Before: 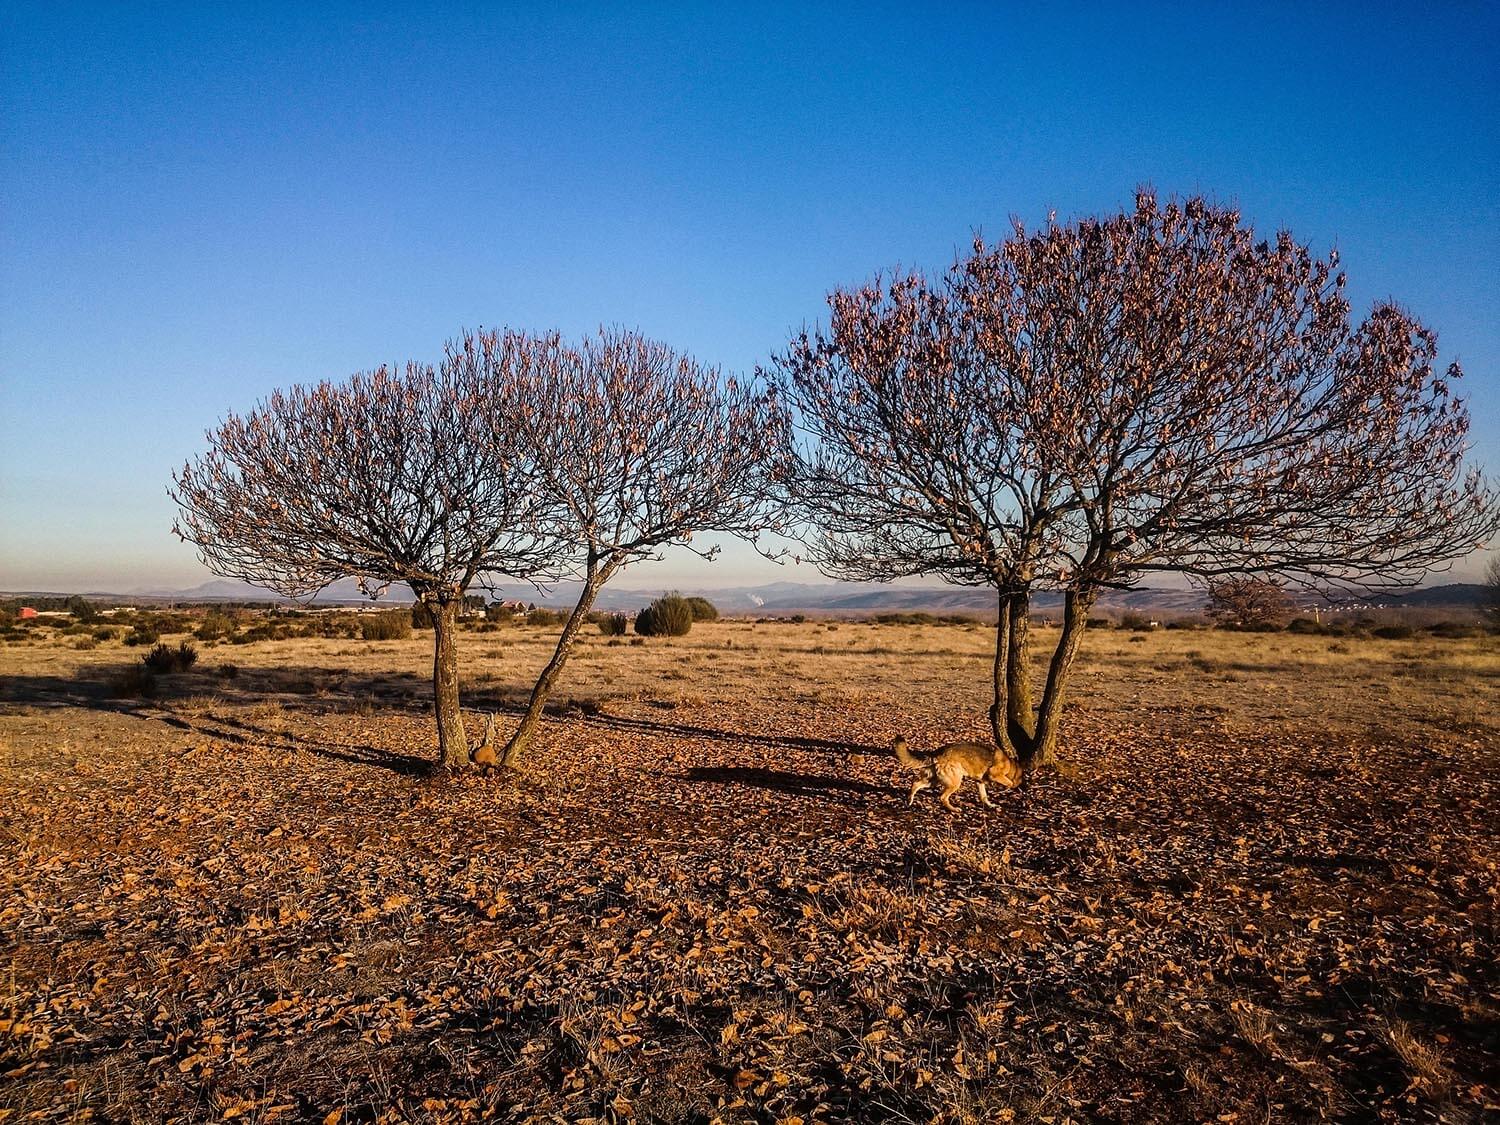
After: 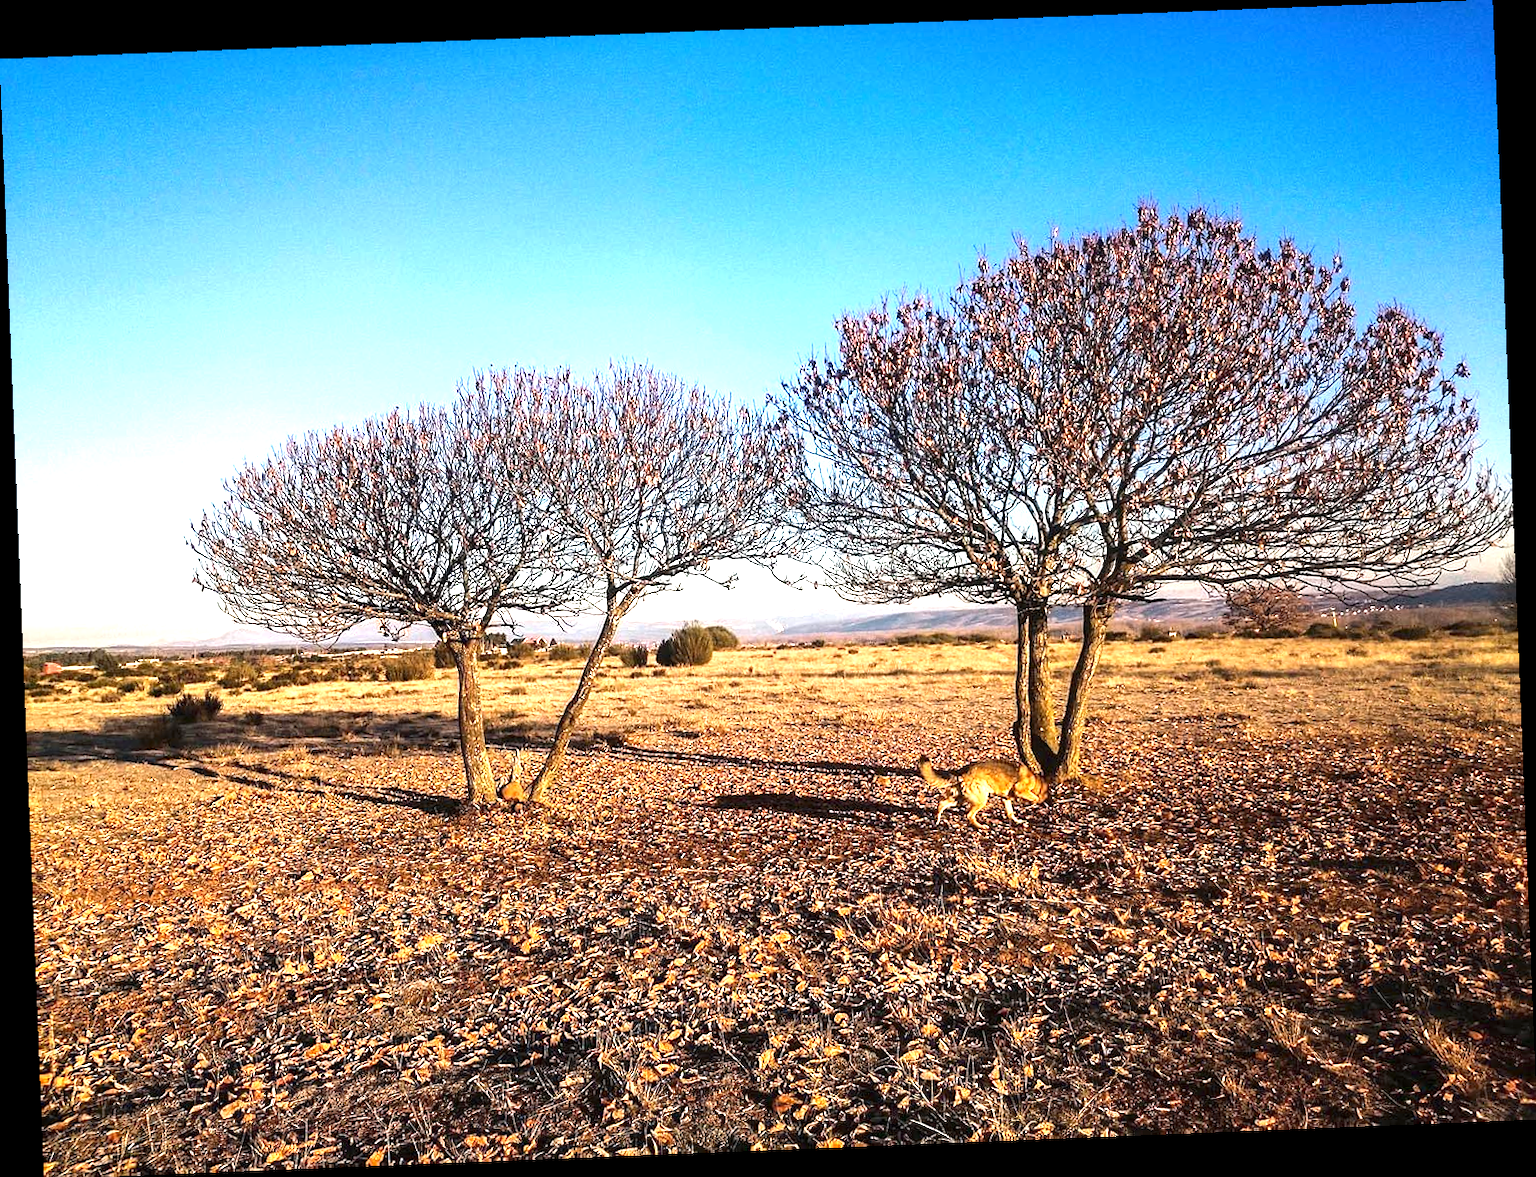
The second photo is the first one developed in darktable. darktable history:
rotate and perspective: rotation -2.29°, automatic cropping off
exposure: exposure 1.5 EV, compensate highlight preservation false
